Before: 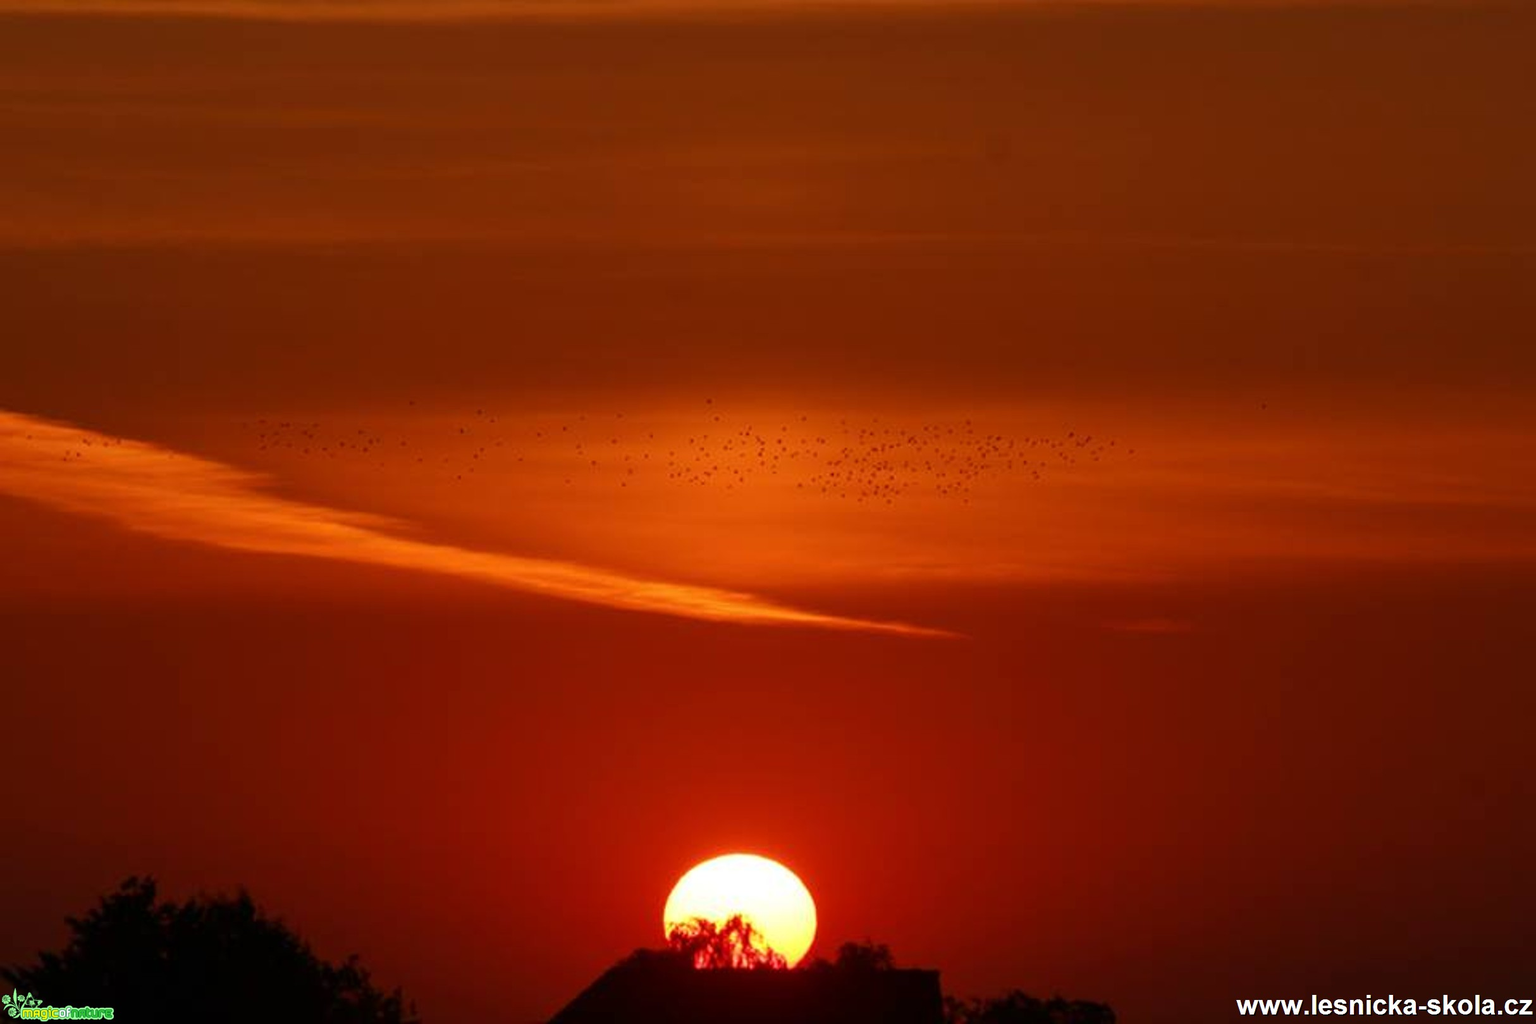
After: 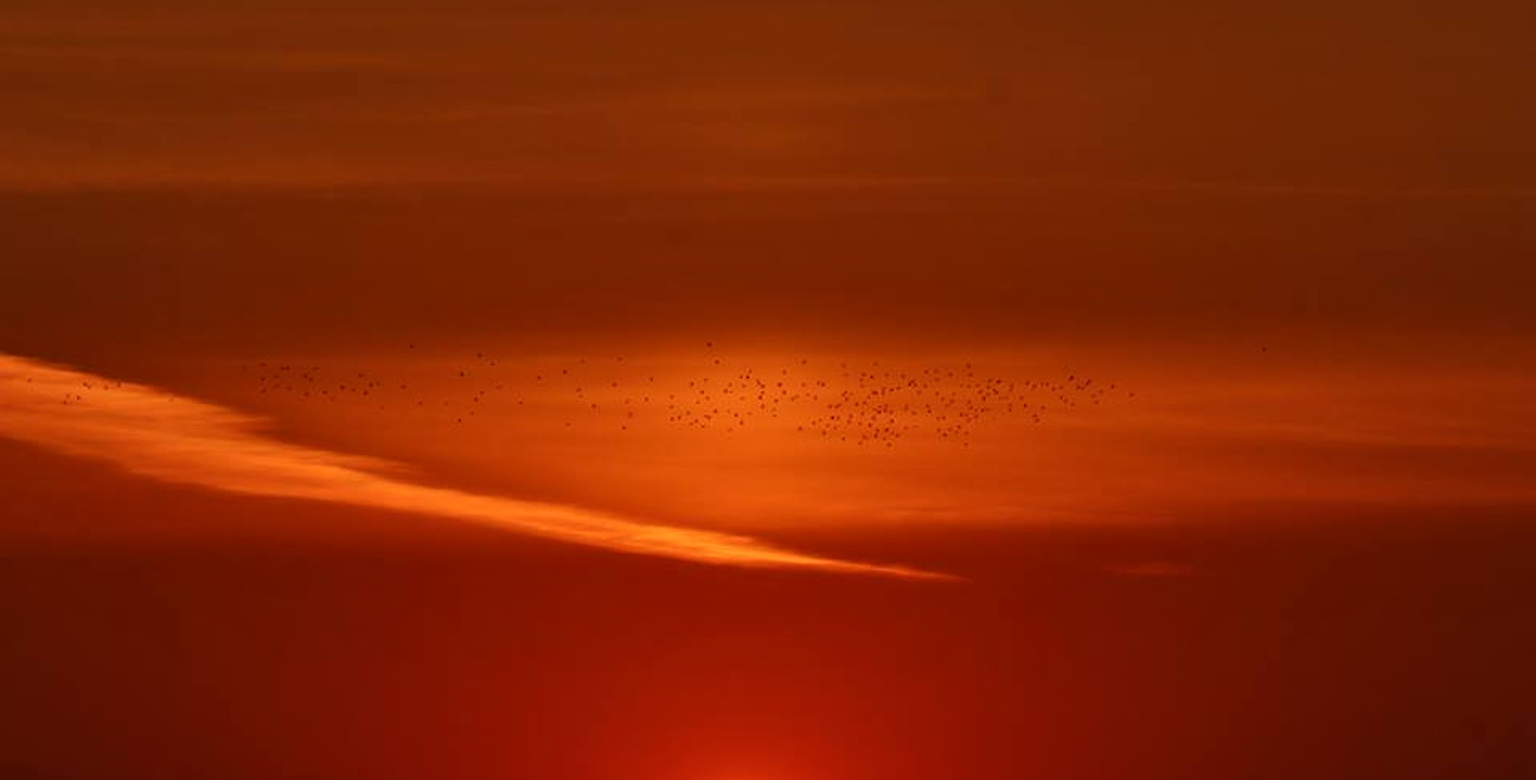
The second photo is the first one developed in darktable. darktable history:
sharpen: on, module defaults
contrast equalizer: octaves 7, y [[0.514, 0.573, 0.581, 0.508, 0.5, 0.5], [0.5 ×6], [0.5 ×6], [0 ×6], [0 ×6]], mix 0.583
crop: top 5.609%, bottom 18.101%
